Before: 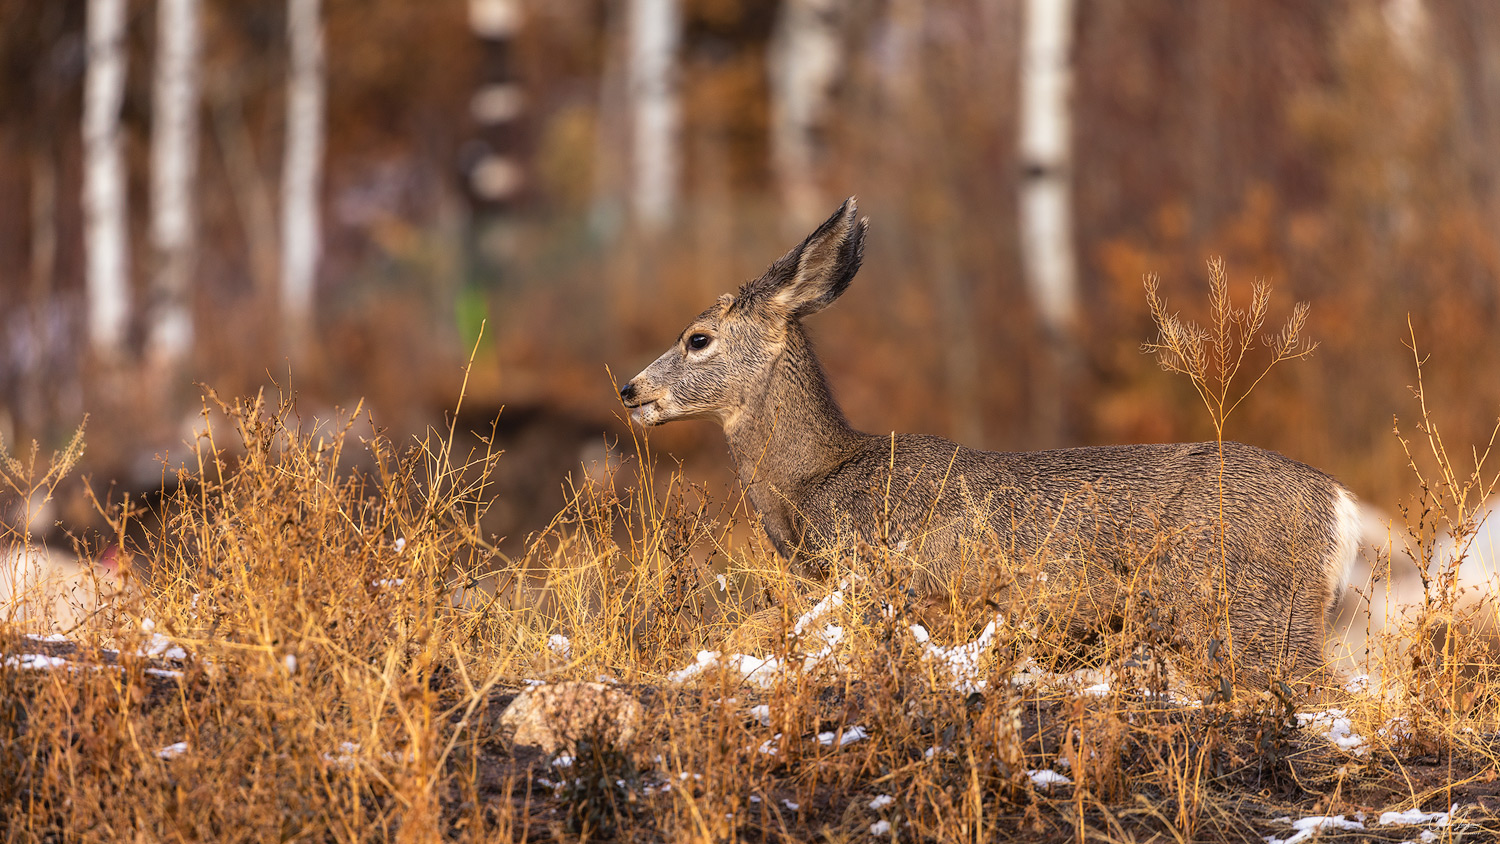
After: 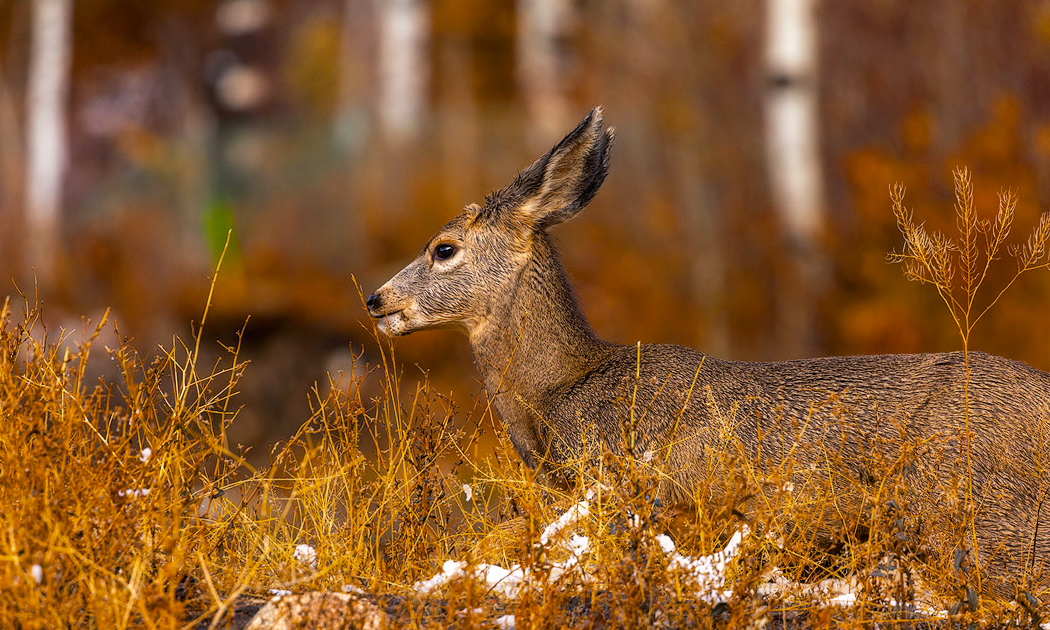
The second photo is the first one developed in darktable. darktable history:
exposure: black level correction 0.001, compensate highlight preservation false
local contrast: highlights 100%, shadows 100%, detail 120%, midtone range 0.2
color balance rgb: shadows lift › chroma 2.06%, shadows lift › hue 216.49°, perceptual saturation grading › global saturation 25.241%, saturation formula JzAzBz (2021)
crop and rotate: left 16.969%, top 10.721%, right 12.965%, bottom 14.602%
